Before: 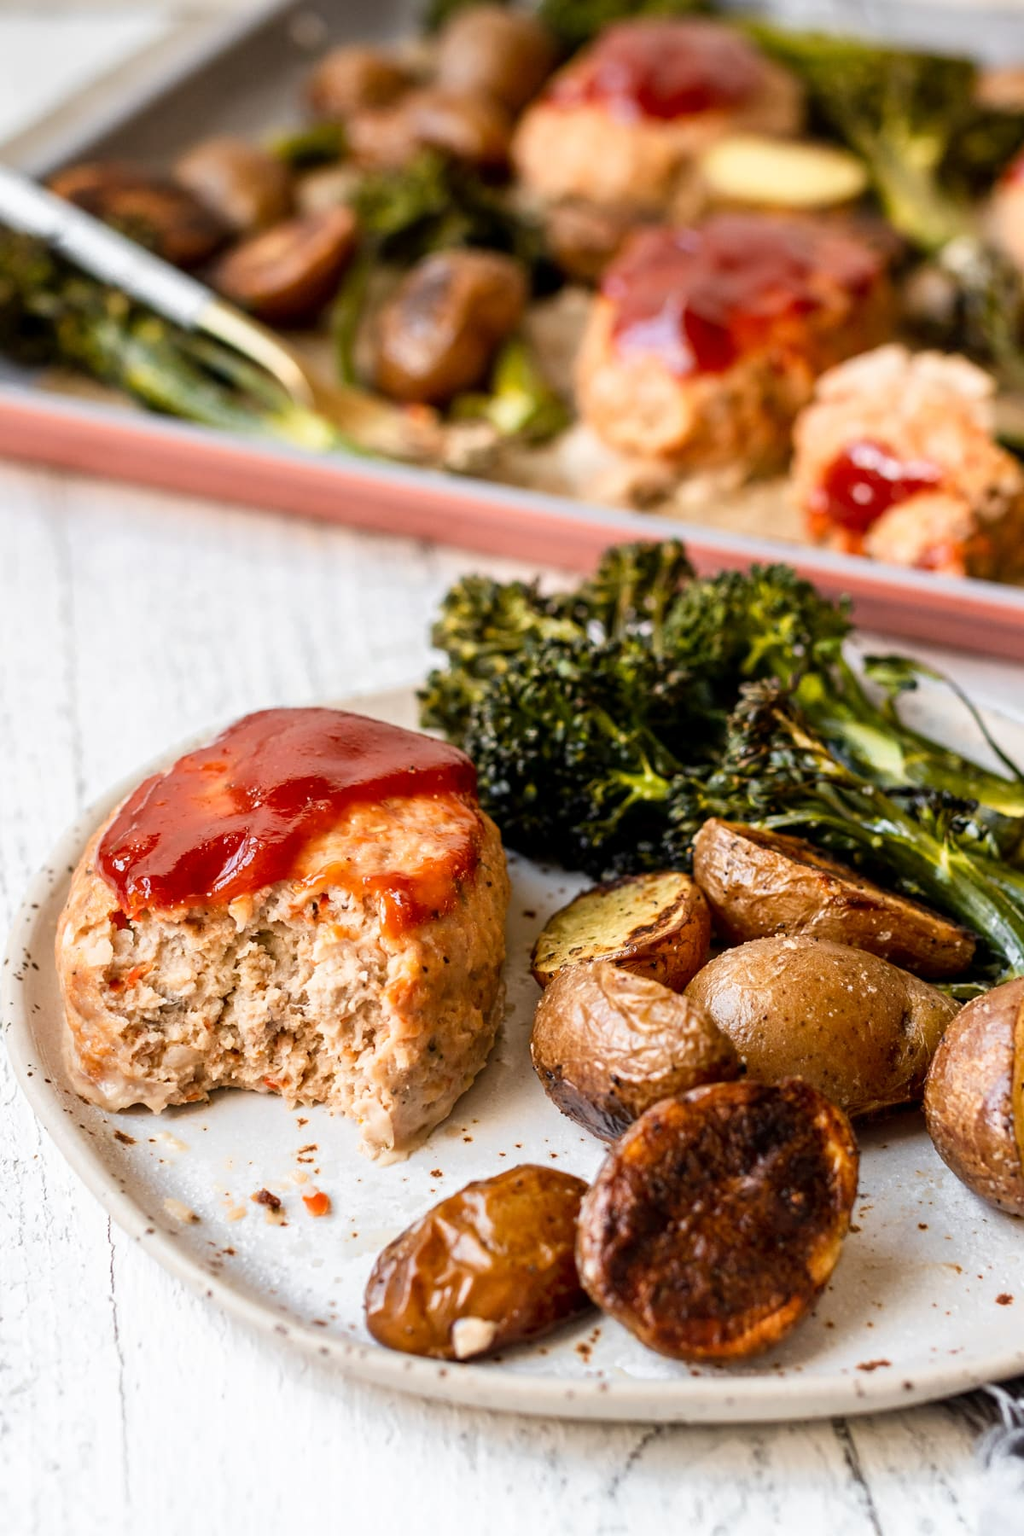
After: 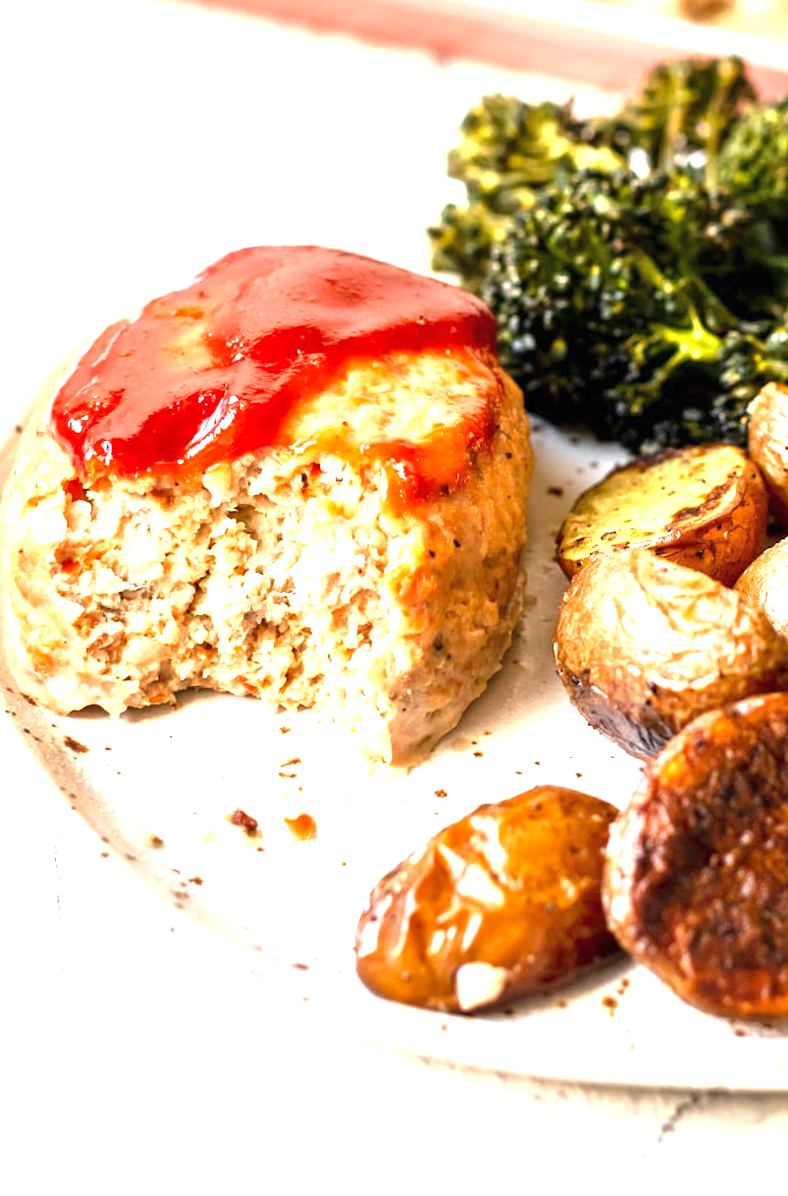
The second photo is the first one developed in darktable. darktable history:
crop and rotate: angle -1.03°, left 3.981%, top 31.764%, right 28.536%
exposure: black level correction 0, exposure 1.384 EV, compensate highlight preservation false
shadows and highlights: shadows 25.47, highlights -26.43
